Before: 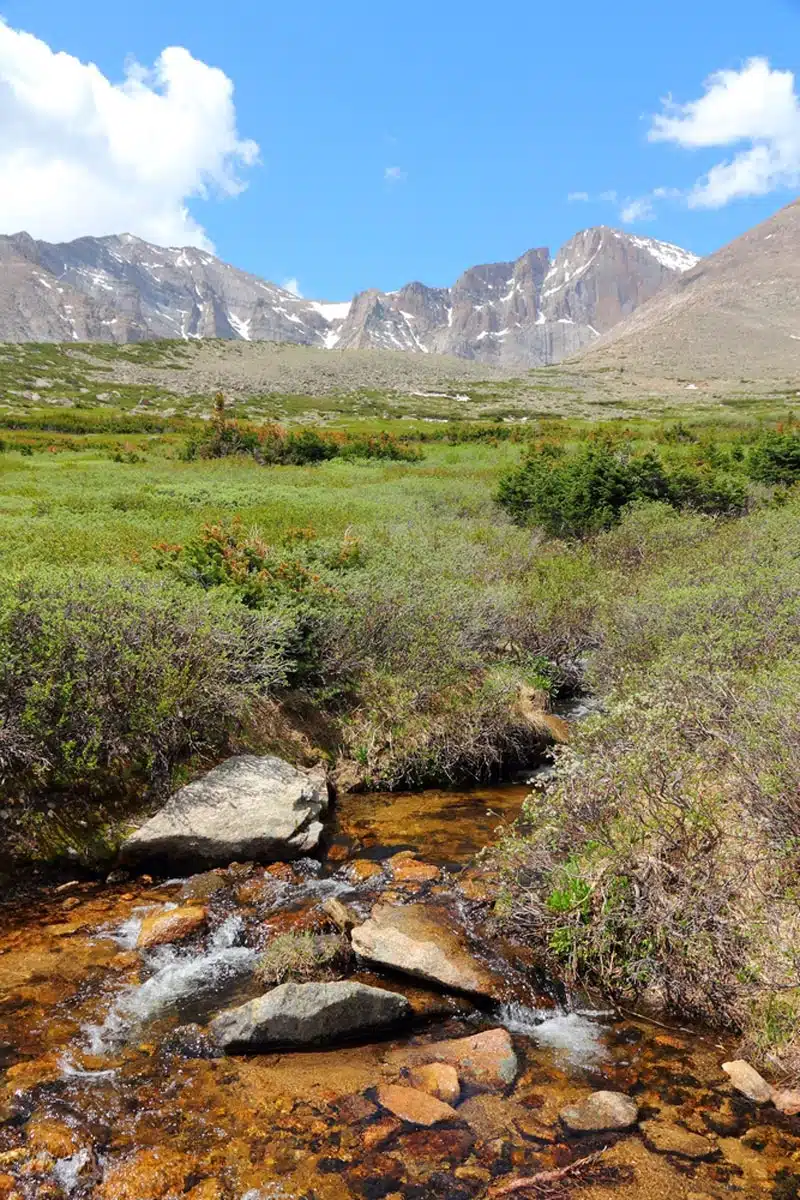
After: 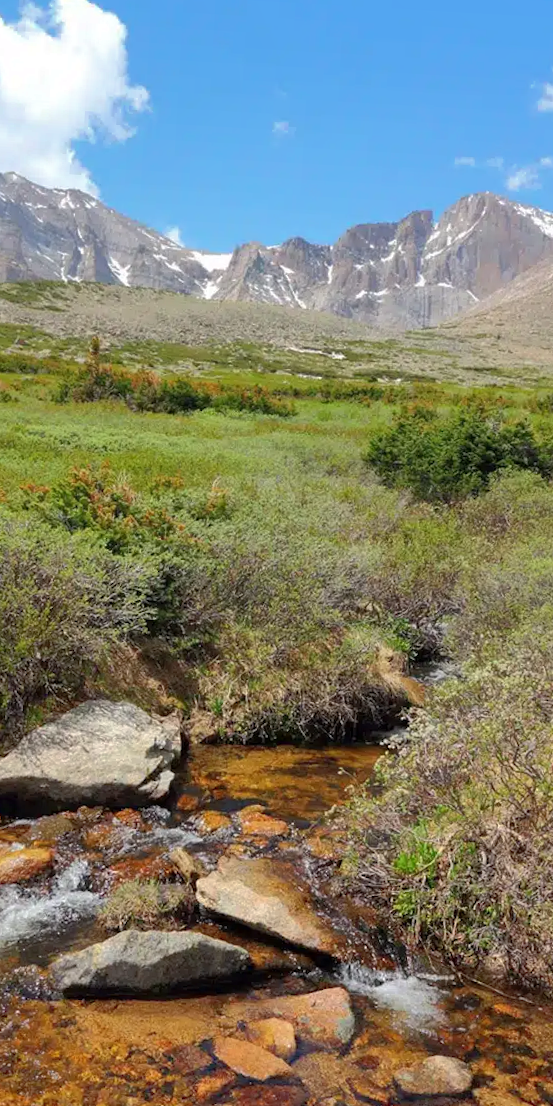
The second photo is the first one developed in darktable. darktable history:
crop and rotate: angle -3.27°, left 14.277%, top 0.028%, right 10.766%, bottom 0.028%
shadows and highlights: on, module defaults
